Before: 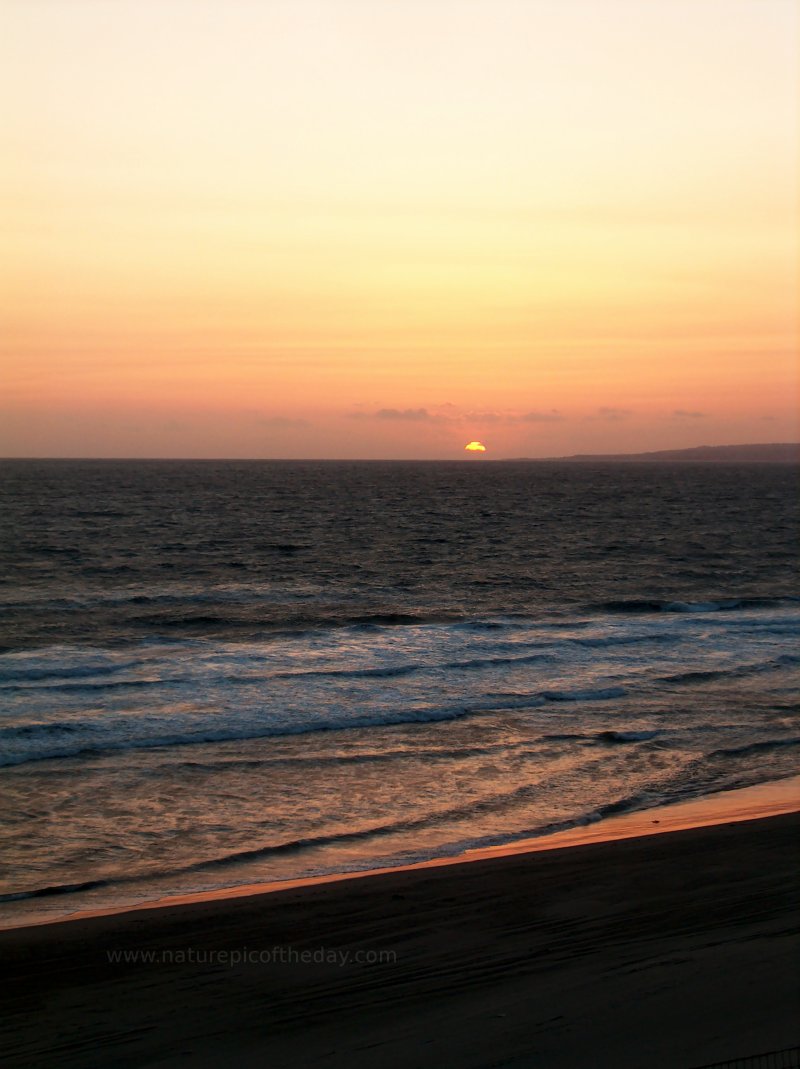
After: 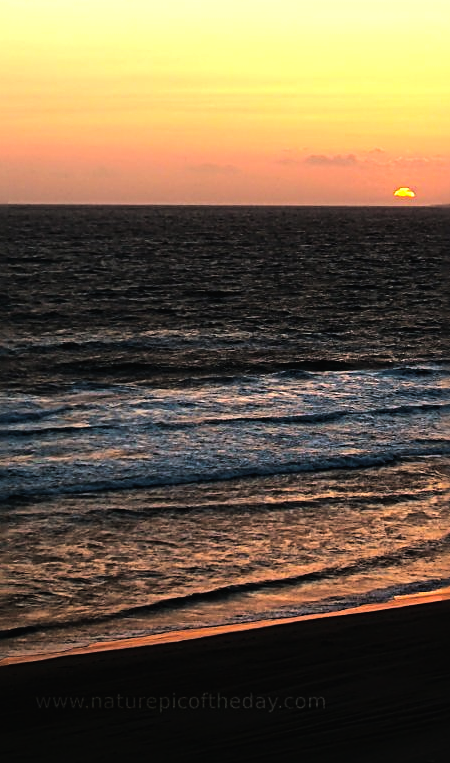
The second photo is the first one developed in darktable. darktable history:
color balance rgb: global offset › luminance 0.71%, perceptual saturation grading › global saturation -11.5%, perceptual brilliance grading › highlights 17.77%, perceptual brilliance grading › mid-tones 31.71%, perceptual brilliance grading › shadows -31.01%, global vibrance 50%
rgb curve: curves: ch0 [(0, 0) (0.136, 0.078) (0.262, 0.245) (0.414, 0.42) (1, 1)], compensate middle gray true, preserve colors basic power
sharpen: radius 3.025, amount 0.757
crop: left 8.966%, top 23.852%, right 34.699%, bottom 4.703%
